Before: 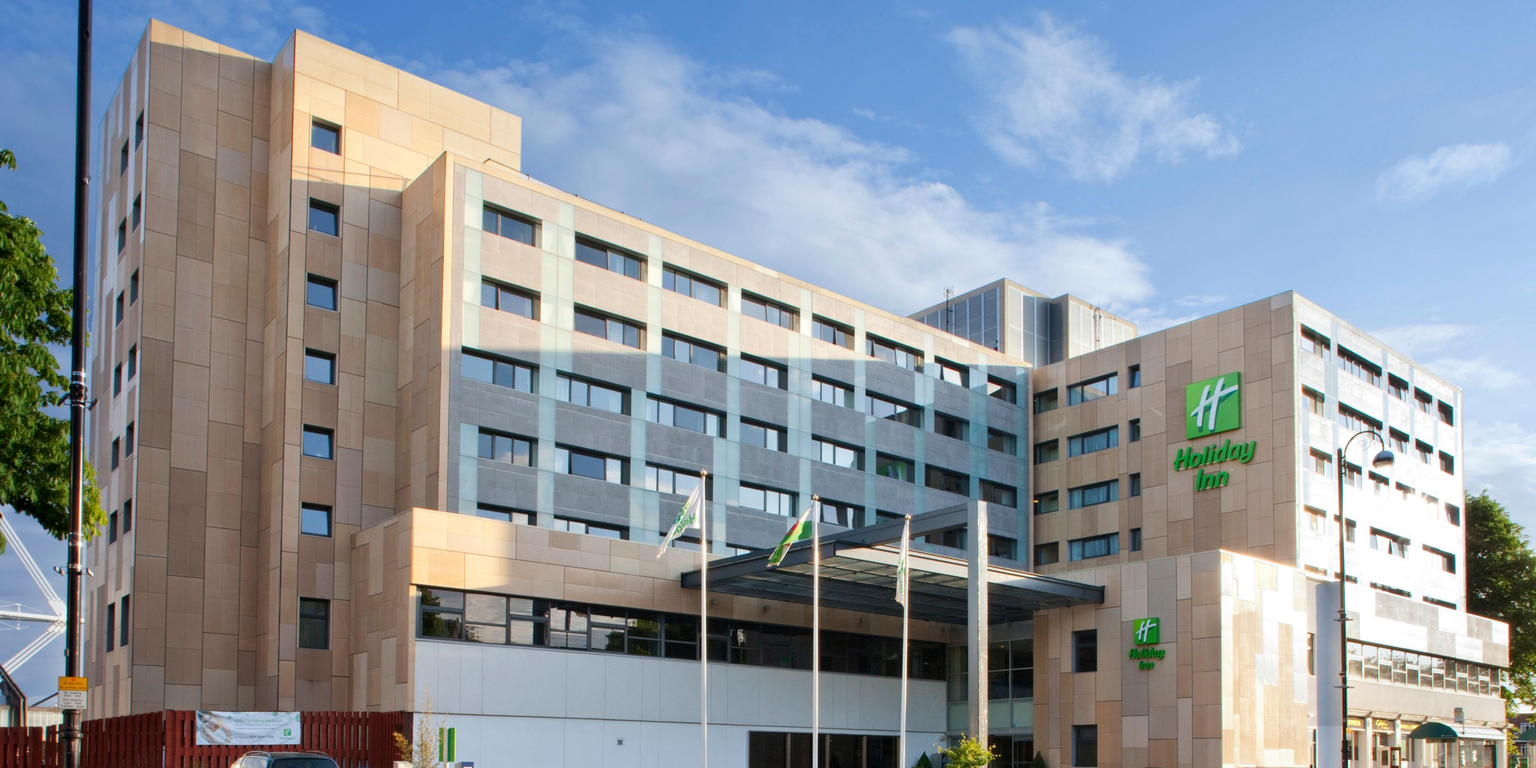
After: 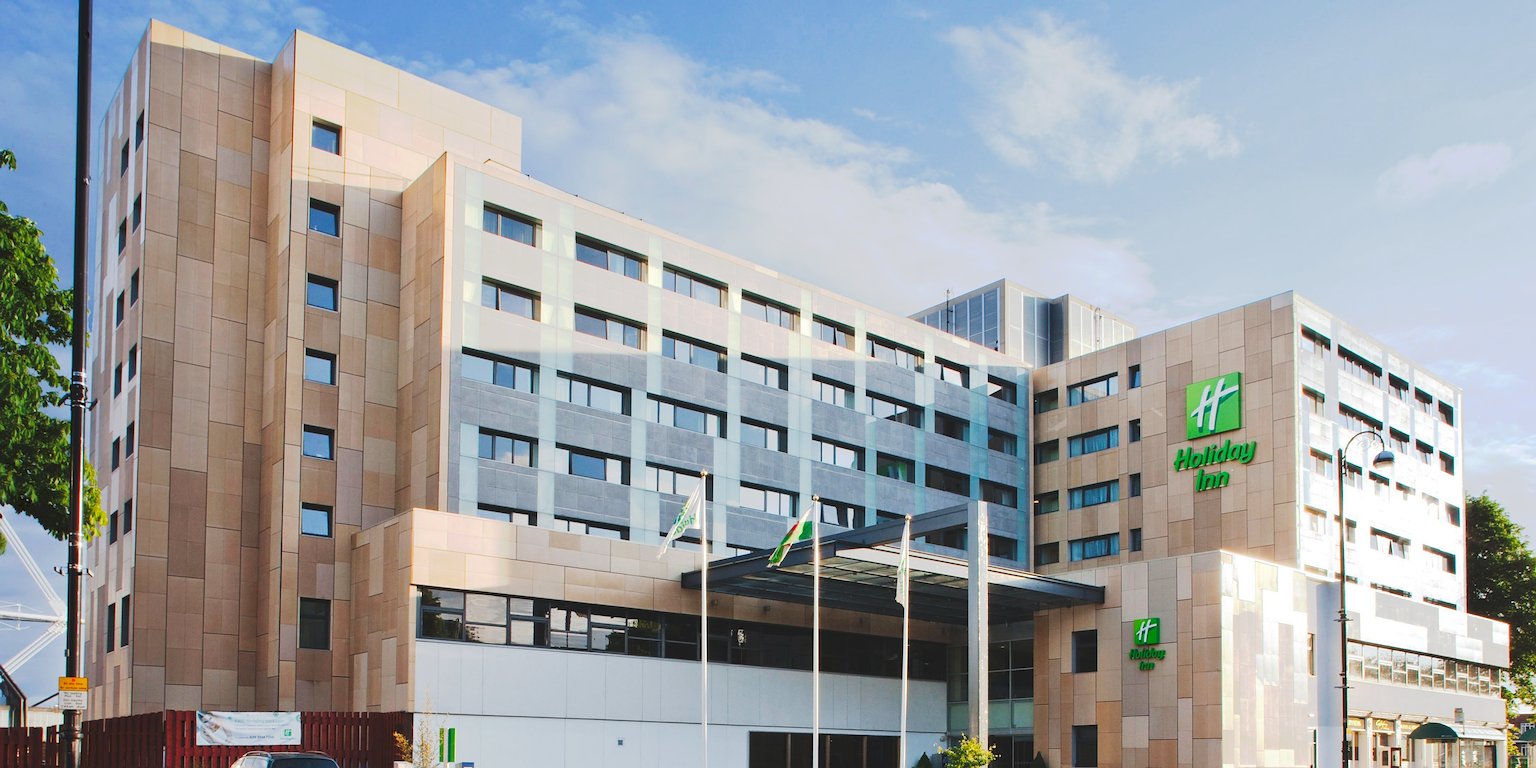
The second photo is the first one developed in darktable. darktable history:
tone curve: curves: ch0 [(0, 0) (0.003, 0.108) (0.011, 0.113) (0.025, 0.113) (0.044, 0.121) (0.069, 0.132) (0.1, 0.145) (0.136, 0.158) (0.177, 0.182) (0.224, 0.215) (0.277, 0.27) (0.335, 0.341) (0.399, 0.424) (0.468, 0.528) (0.543, 0.622) (0.623, 0.721) (0.709, 0.79) (0.801, 0.846) (0.898, 0.871) (1, 1)], preserve colors none
sharpen: on, module defaults
